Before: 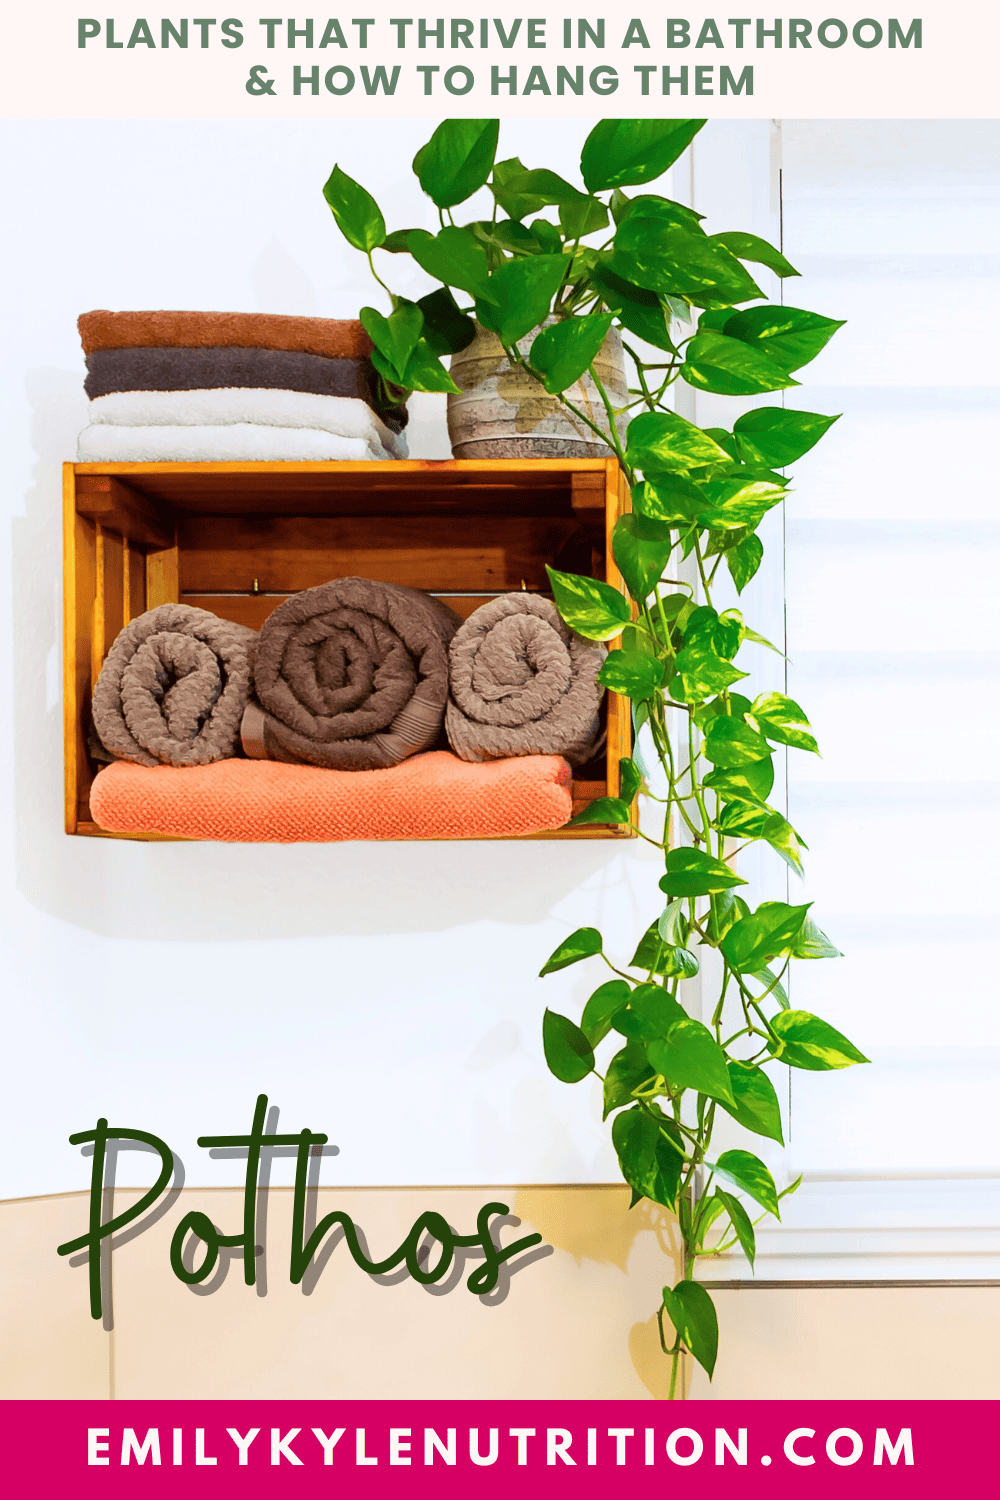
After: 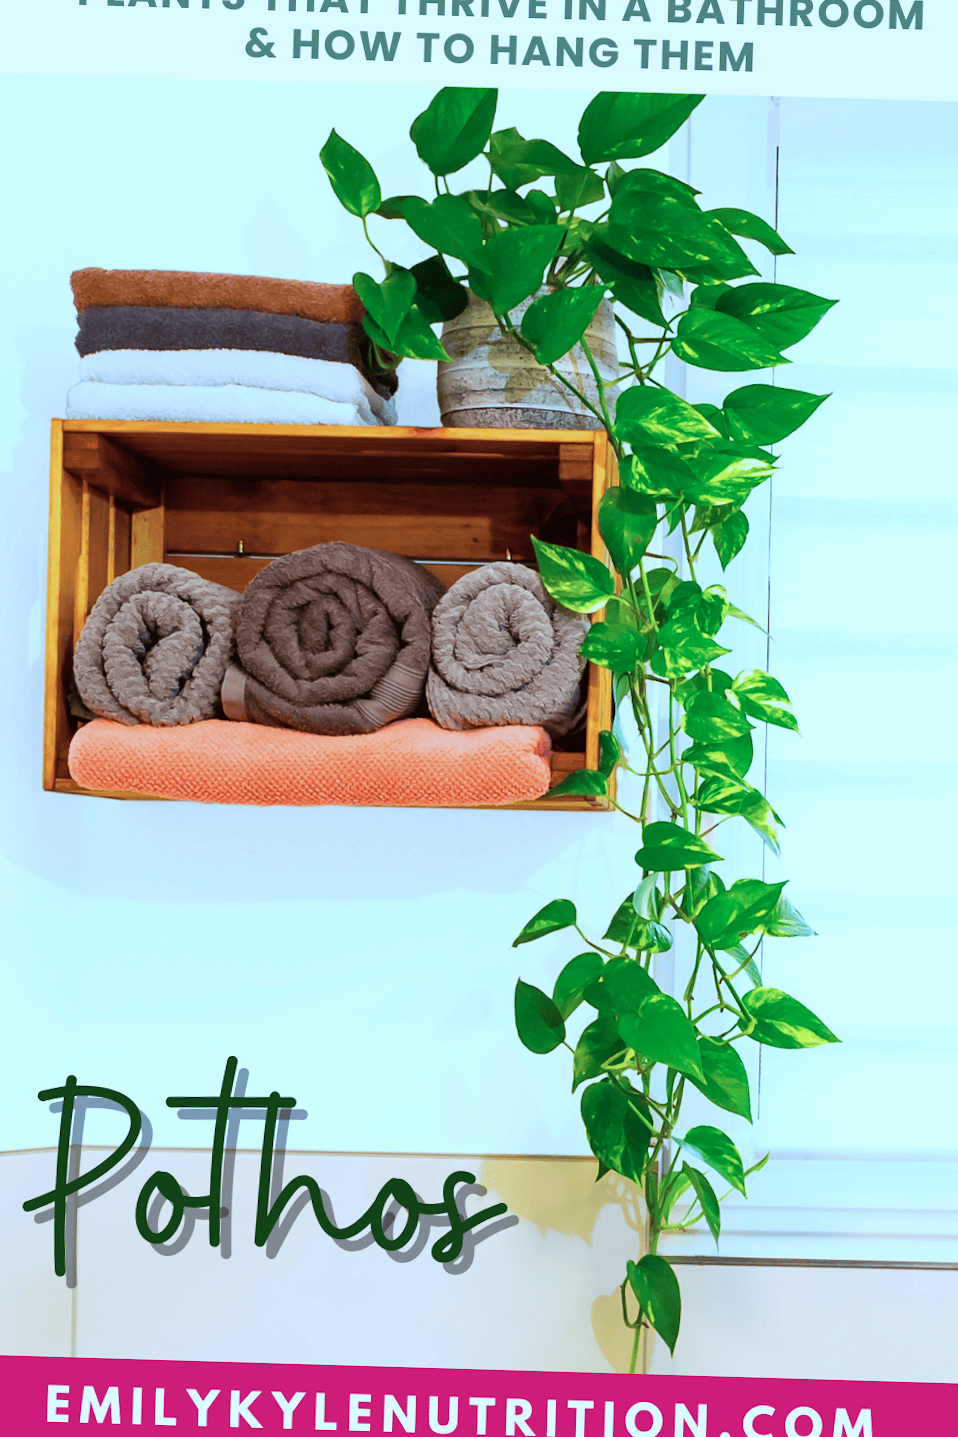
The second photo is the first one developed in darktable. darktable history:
crop and rotate: angle -1.69°
color calibration: x 0.396, y 0.386, temperature 3669 K
